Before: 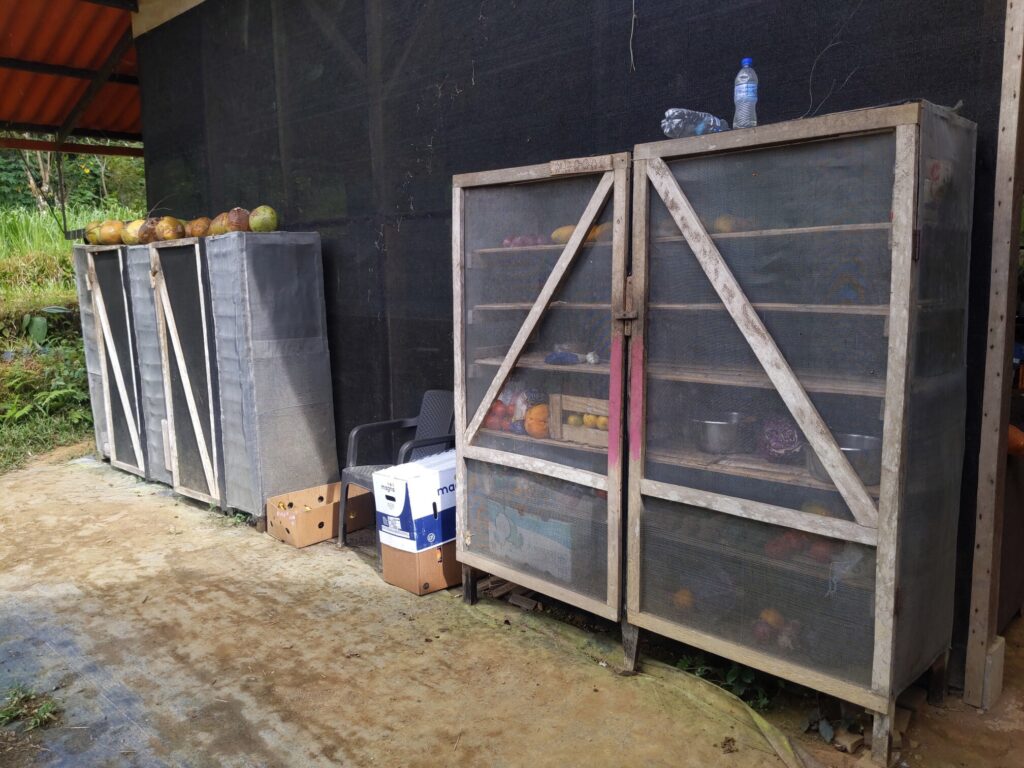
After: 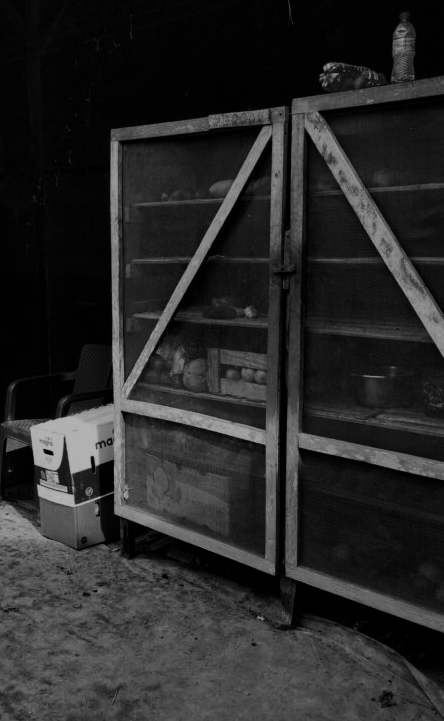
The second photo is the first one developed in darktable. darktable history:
contrast brightness saturation: contrast -0.03, brightness -0.59, saturation -1
color zones: curves: ch0 [(0, 0.5) (0.125, 0.4) (0.25, 0.5) (0.375, 0.4) (0.5, 0.4) (0.625, 0.35) (0.75, 0.35) (0.875, 0.5)]; ch1 [(0, 0.35) (0.125, 0.45) (0.25, 0.35) (0.375, 0.35) (0.5, 0.35) (0.625, 0.35) (0.75, 0.45) (0.875, 0.35)]; ch2 [(0, 0.6) (0.125, 0.5) (0.25, 0.5) (0.375, 0.6) (0.5, 0.6) (0.625, 0.5) (0.75, 0.5) (0.875, 0.5)]
tone equalizer: on, module defaults
crop: left 33.452%, top 6.025%, right 23.155%
white balance: red 0.924, blue 1.095
monochrome: a 16.01, b -2.65, highlights 0.52
filmic rgb: black relative exposure -7.5 EV, white relative exposure 5 EV, hardness 3.31, contrast 1.3, contrast in shadows safe
